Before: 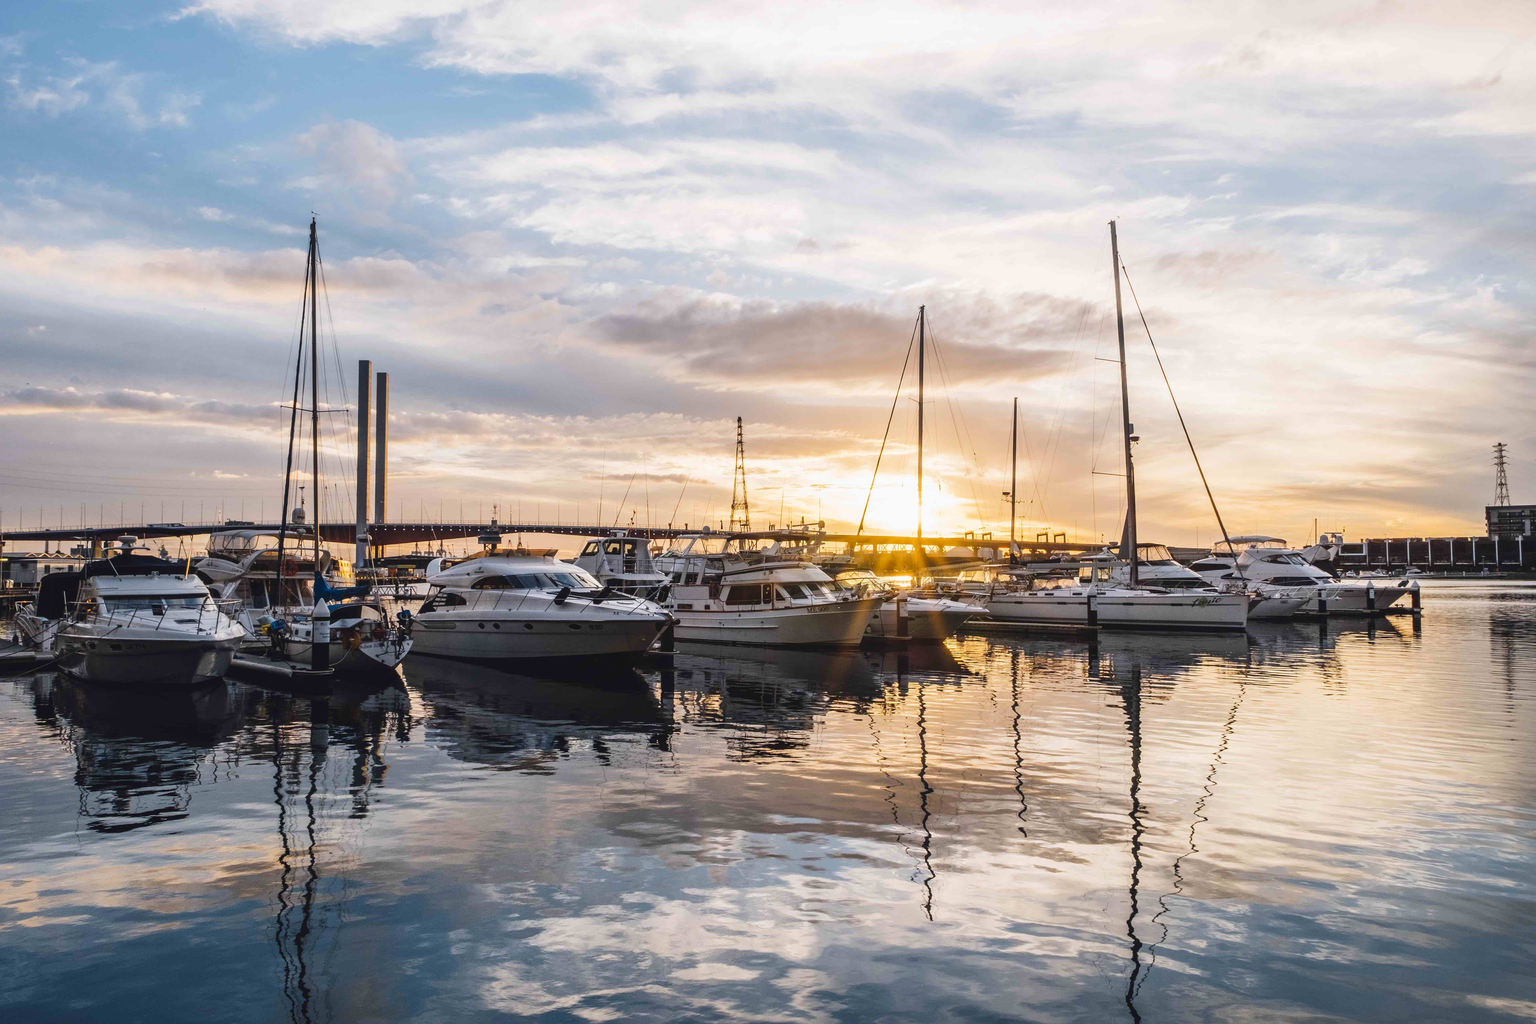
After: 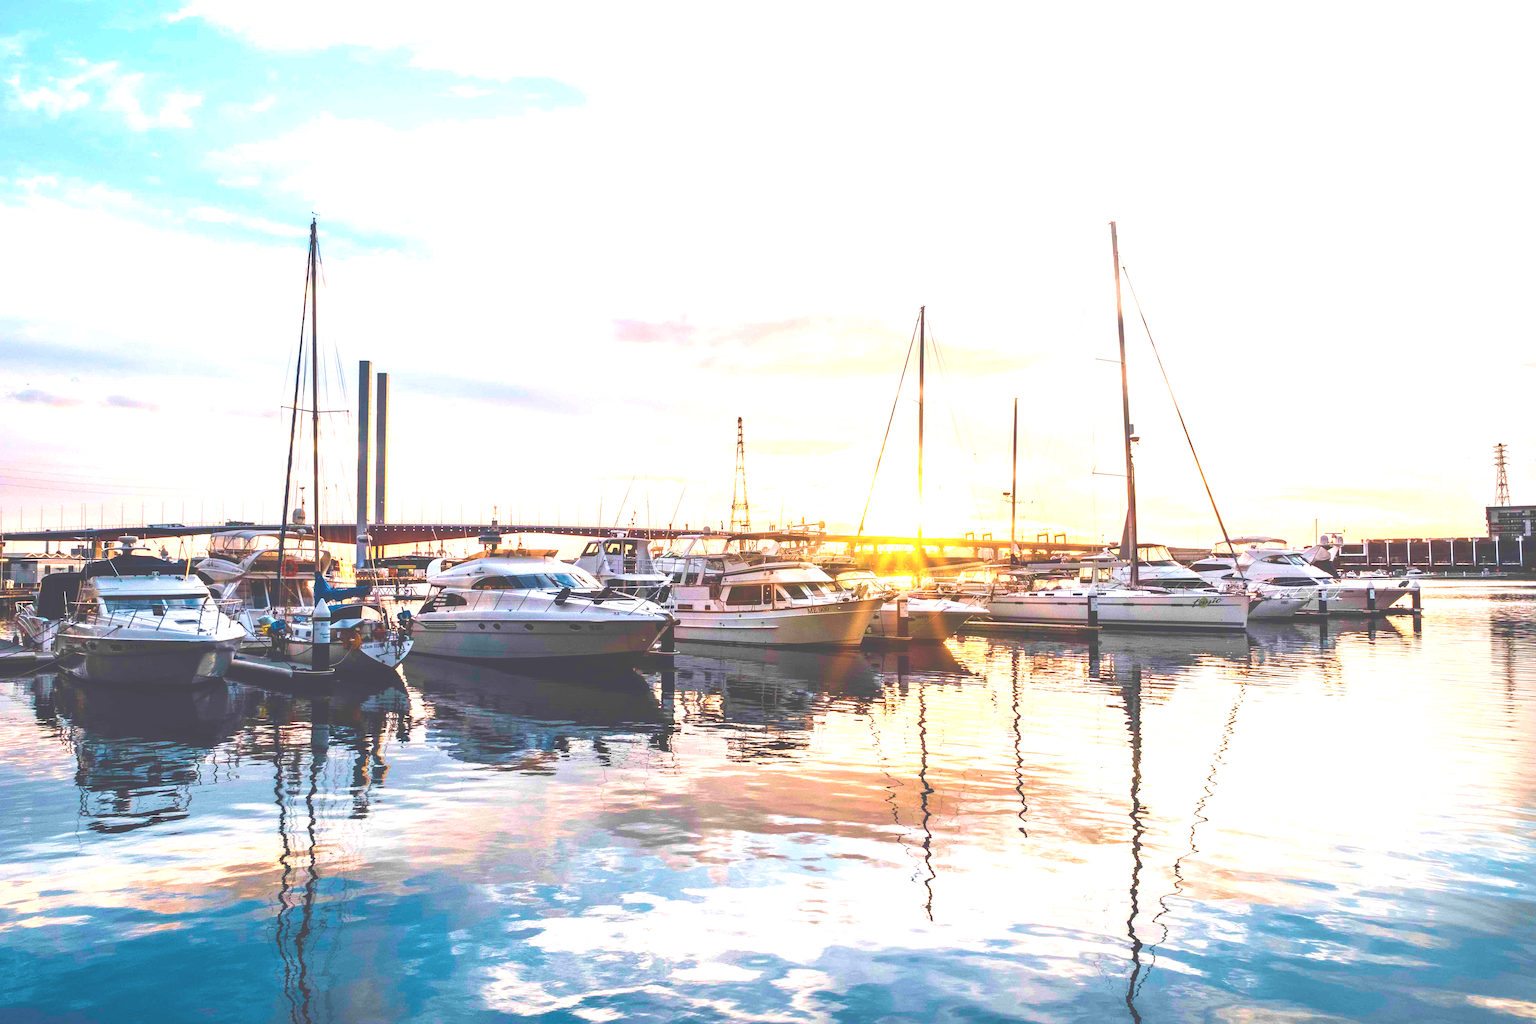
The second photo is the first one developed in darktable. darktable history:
exposure: black level correction -0.023, exposure 1.397 EV, compensate highlight preservation false
velvia: strength 74%
